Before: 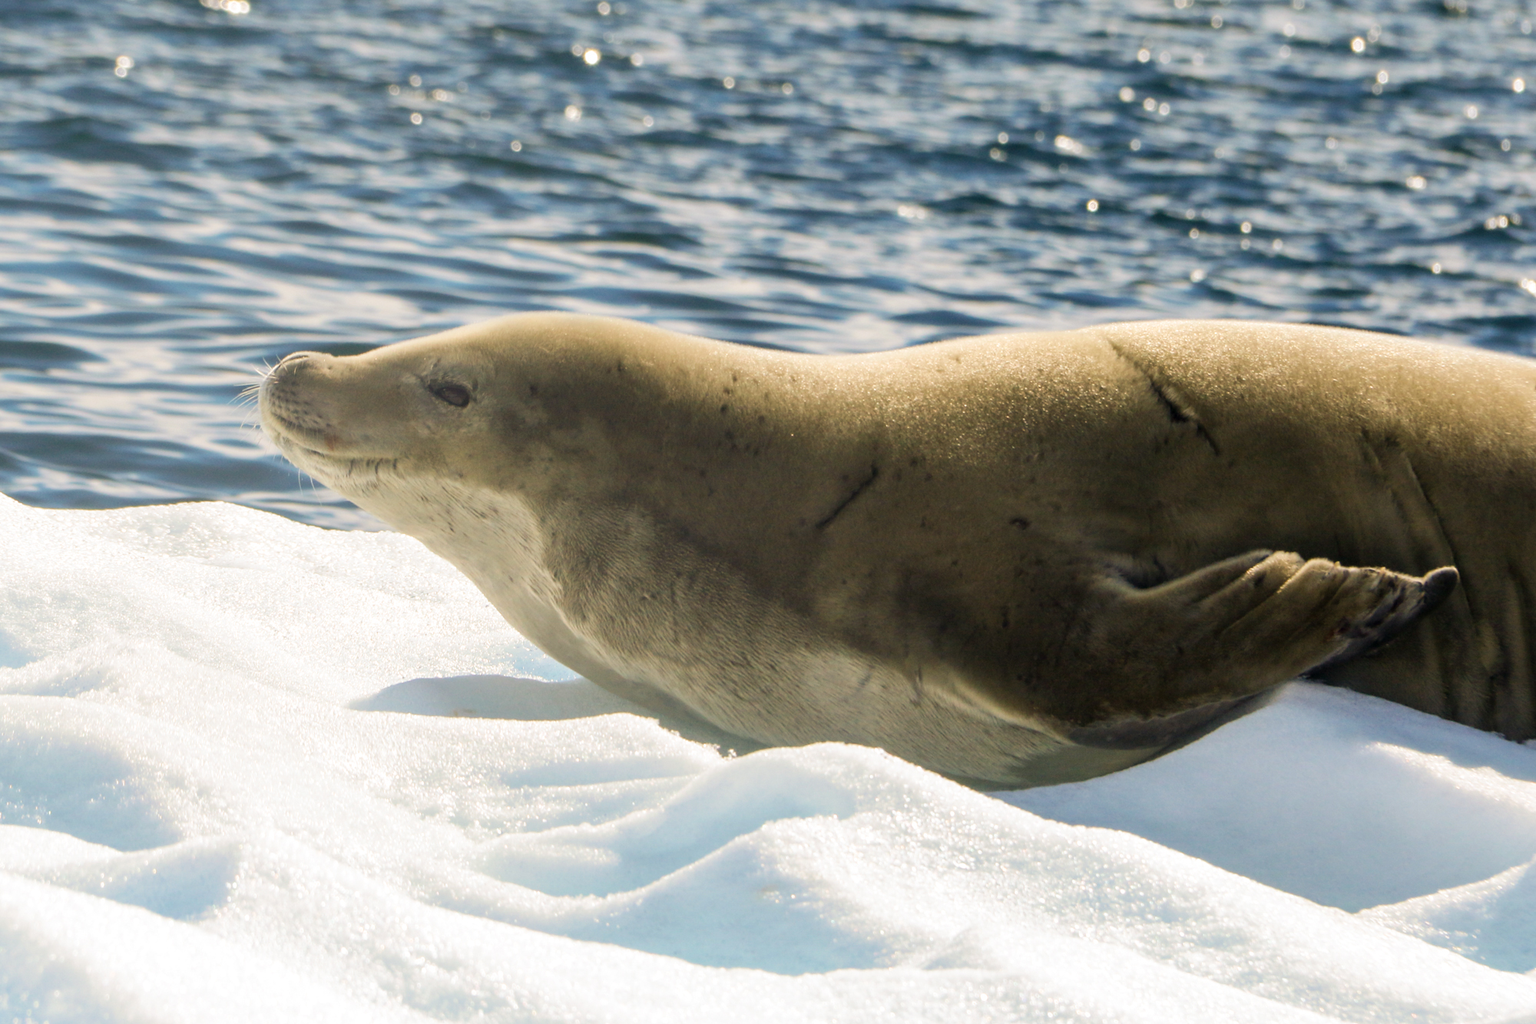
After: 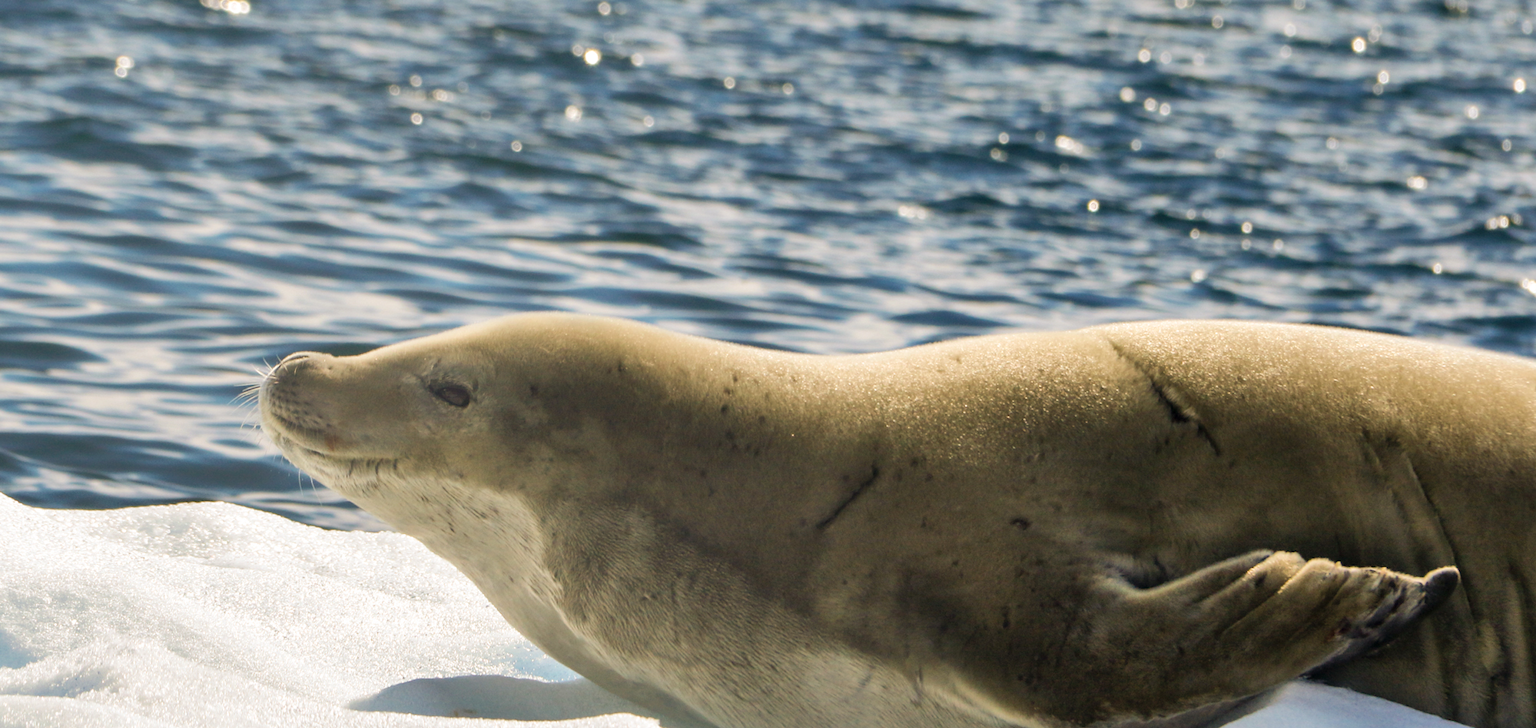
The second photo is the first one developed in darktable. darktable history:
shadows and highlights: shadows 52.8, soften with gaussian
tone equalizer: on, module defaults
crop: right 0%, bottom 28.809%
